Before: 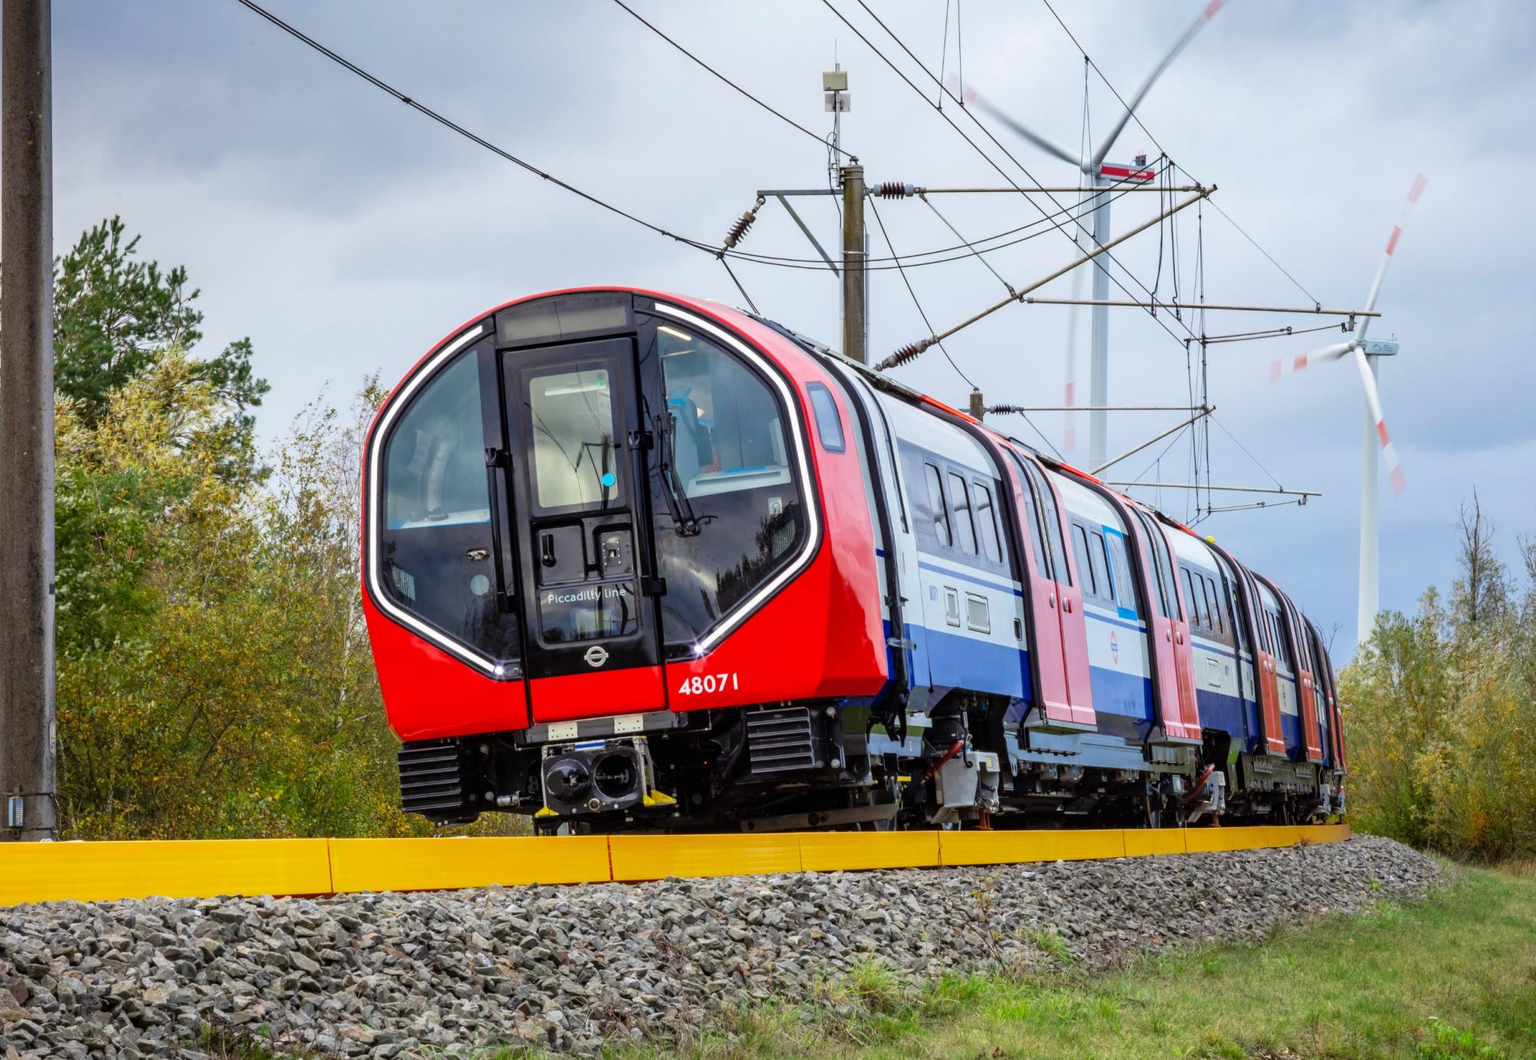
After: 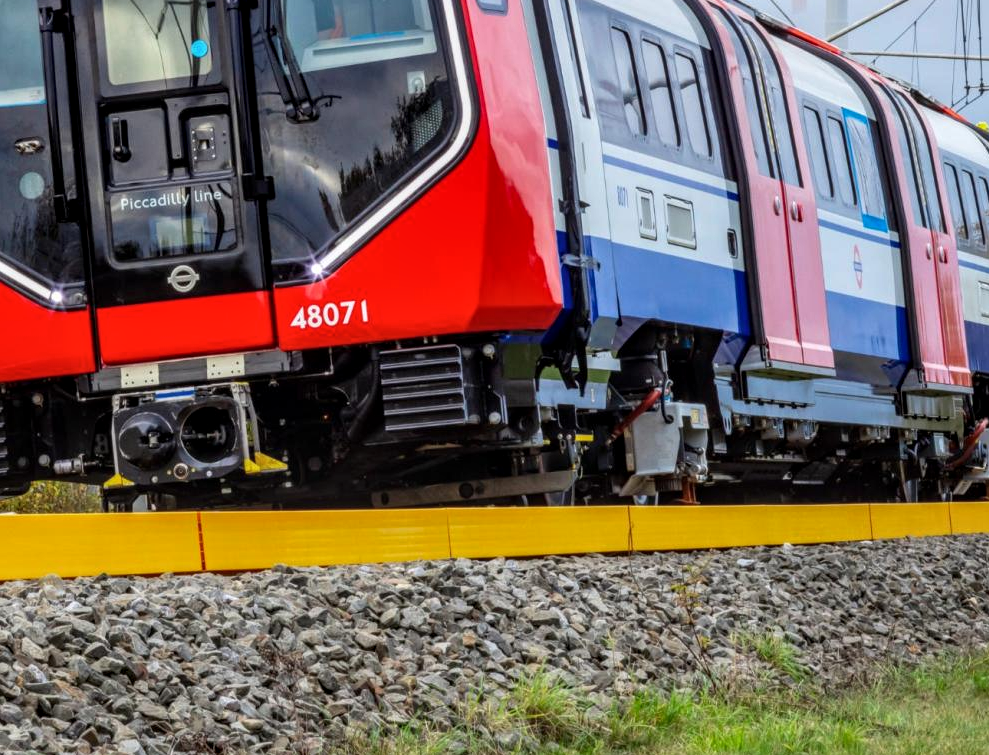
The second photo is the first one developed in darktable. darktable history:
crop: left 29.672%, top 41.786%, right 20.851%, bottom 3.487%
shadows and highlights: shadows 37.27, highlights -28.18, soften with gaussian
local contrast: on, module defaults
